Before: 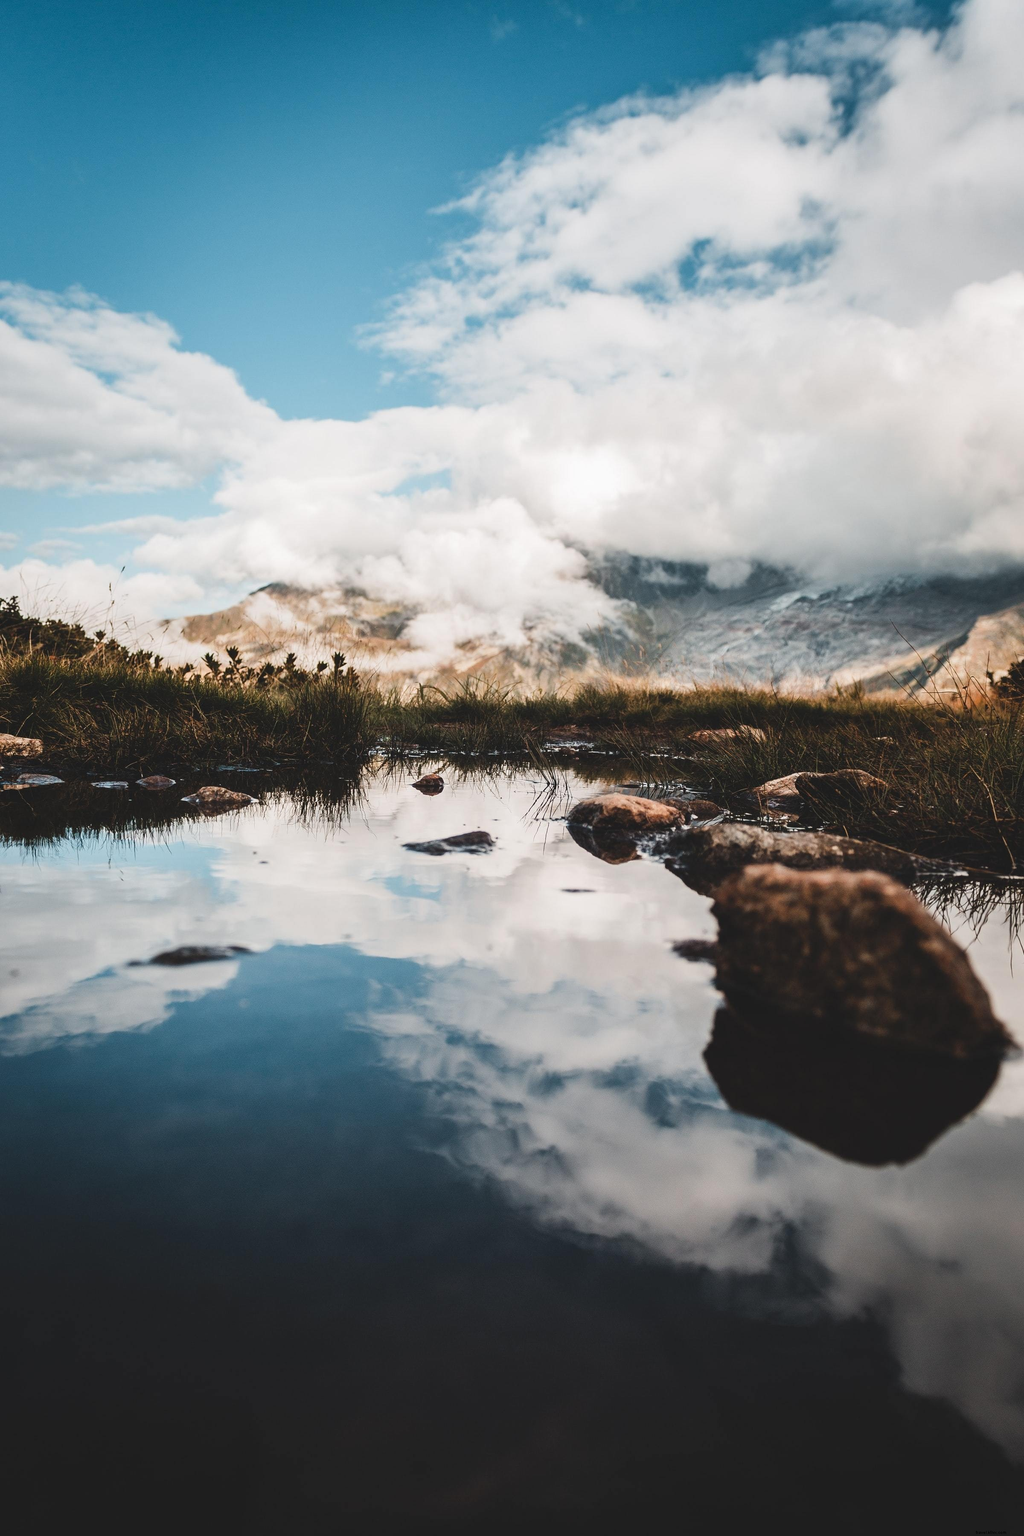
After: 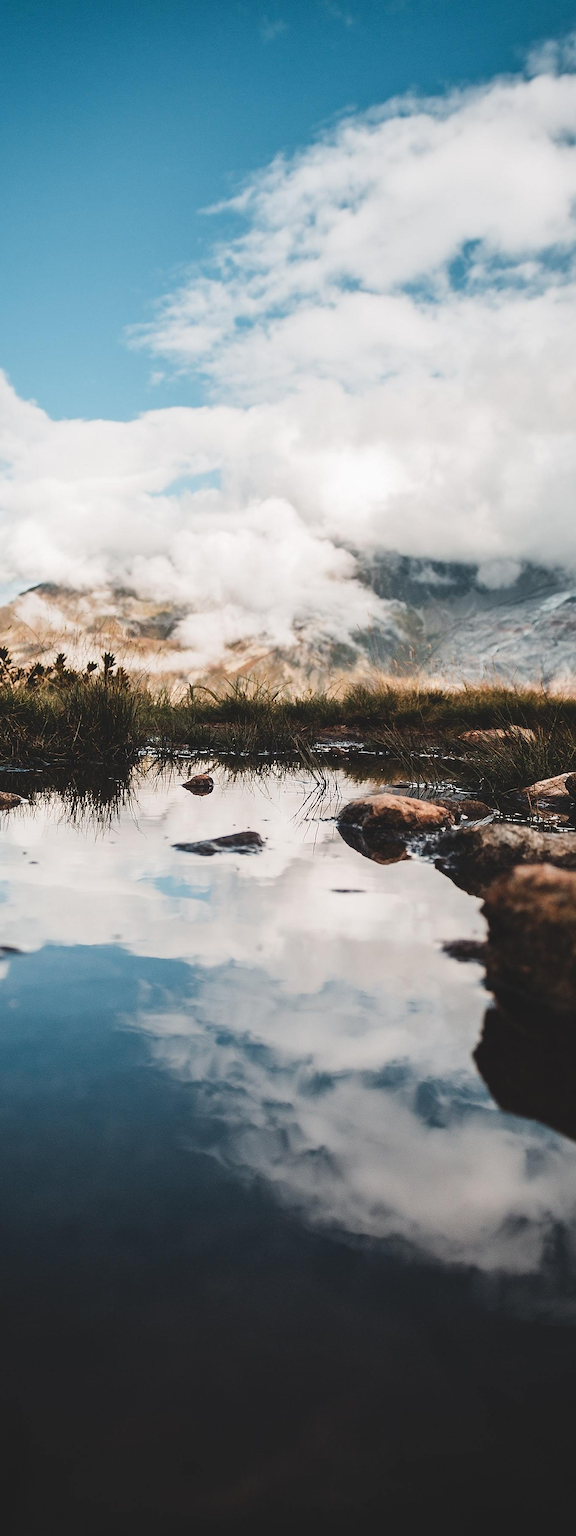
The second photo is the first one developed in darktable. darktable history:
crop and rotate: left 22.516%, right 21.234%
sharpen: radius 0.969, amount 0.604
